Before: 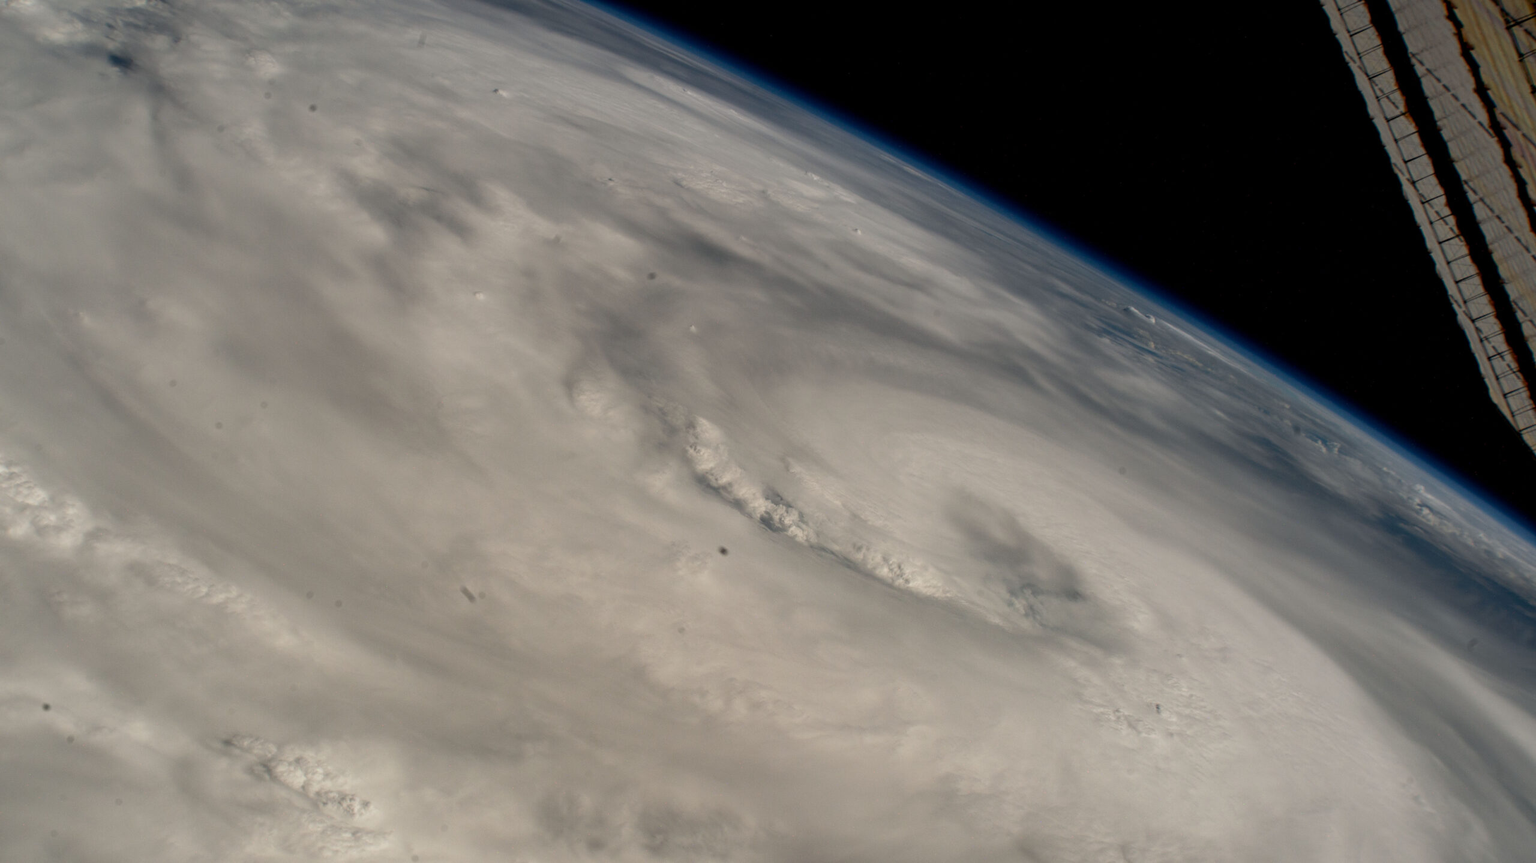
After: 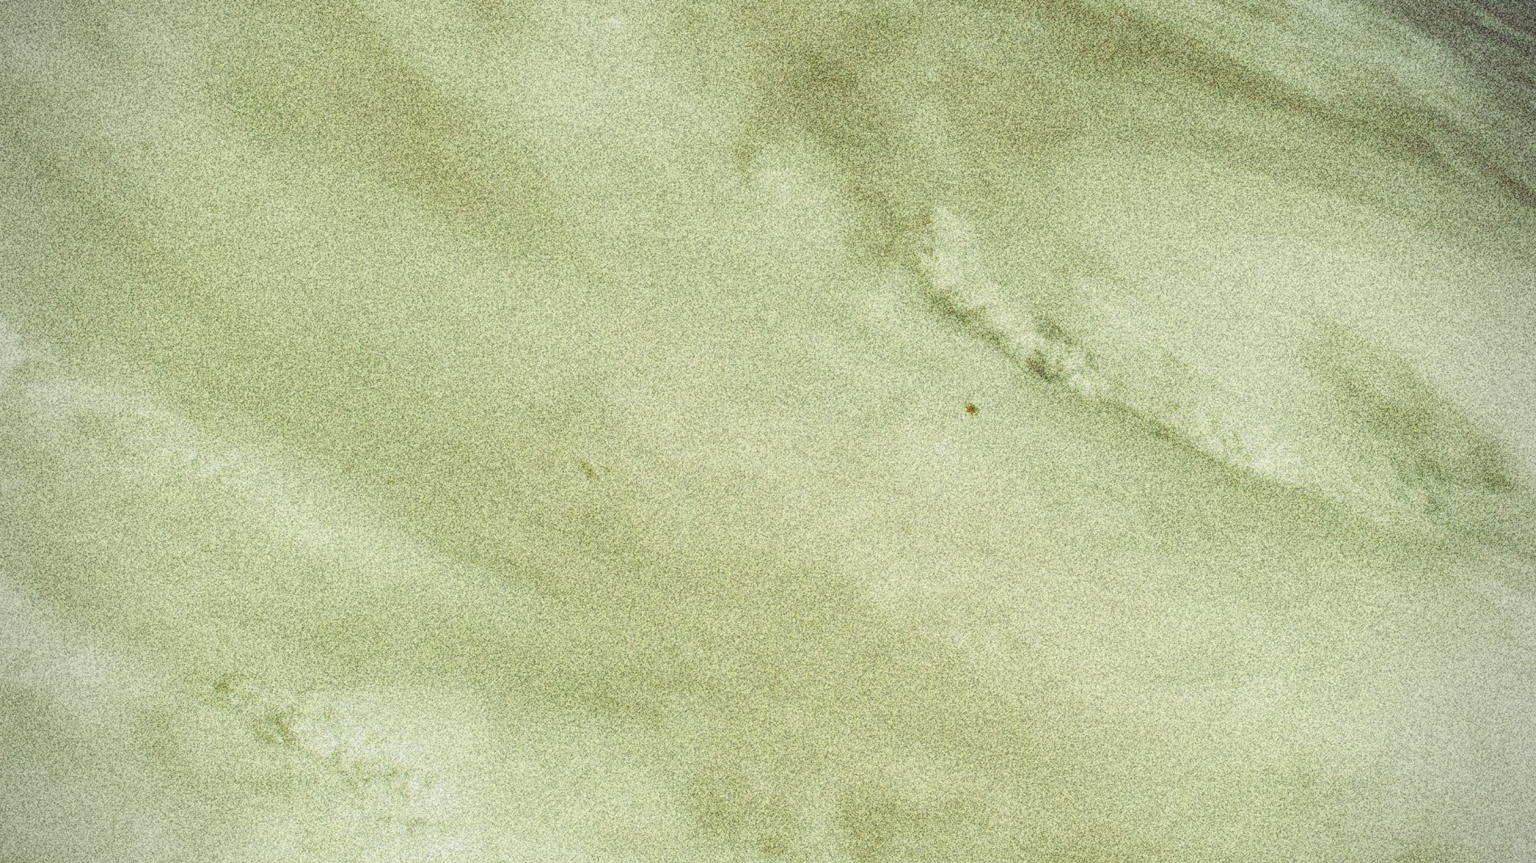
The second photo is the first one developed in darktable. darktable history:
base curve: curves: ch0 [(0, 0.003) (0.001, 0.002) (0.006, 0.004) (0.02, 0.022) (0.048, 0.086) (0.094, 0.234) (0.162, 0.431) (0.258, 0.629) (0.385, 0.8) (0.548, 0.918) (0.751, 0.988) (1, 1)], preserve colors none
crop and rotate: angle -0.82°, left 3.85%, top 31.828%, right 27.992%
contrast brightness saturation: contrast -0.19, saturation 0.19
vignetting: fall-off radius 60.92%
color balance: lift [1, 1.015, 0.987, 0.985], gamma [1, 0.959, 1.042, 0.958], gain [0.927, 0.938, 1.072, 0.928], contrast 1.5%
grain: coarseness 30.02 ISO, strength 100%
